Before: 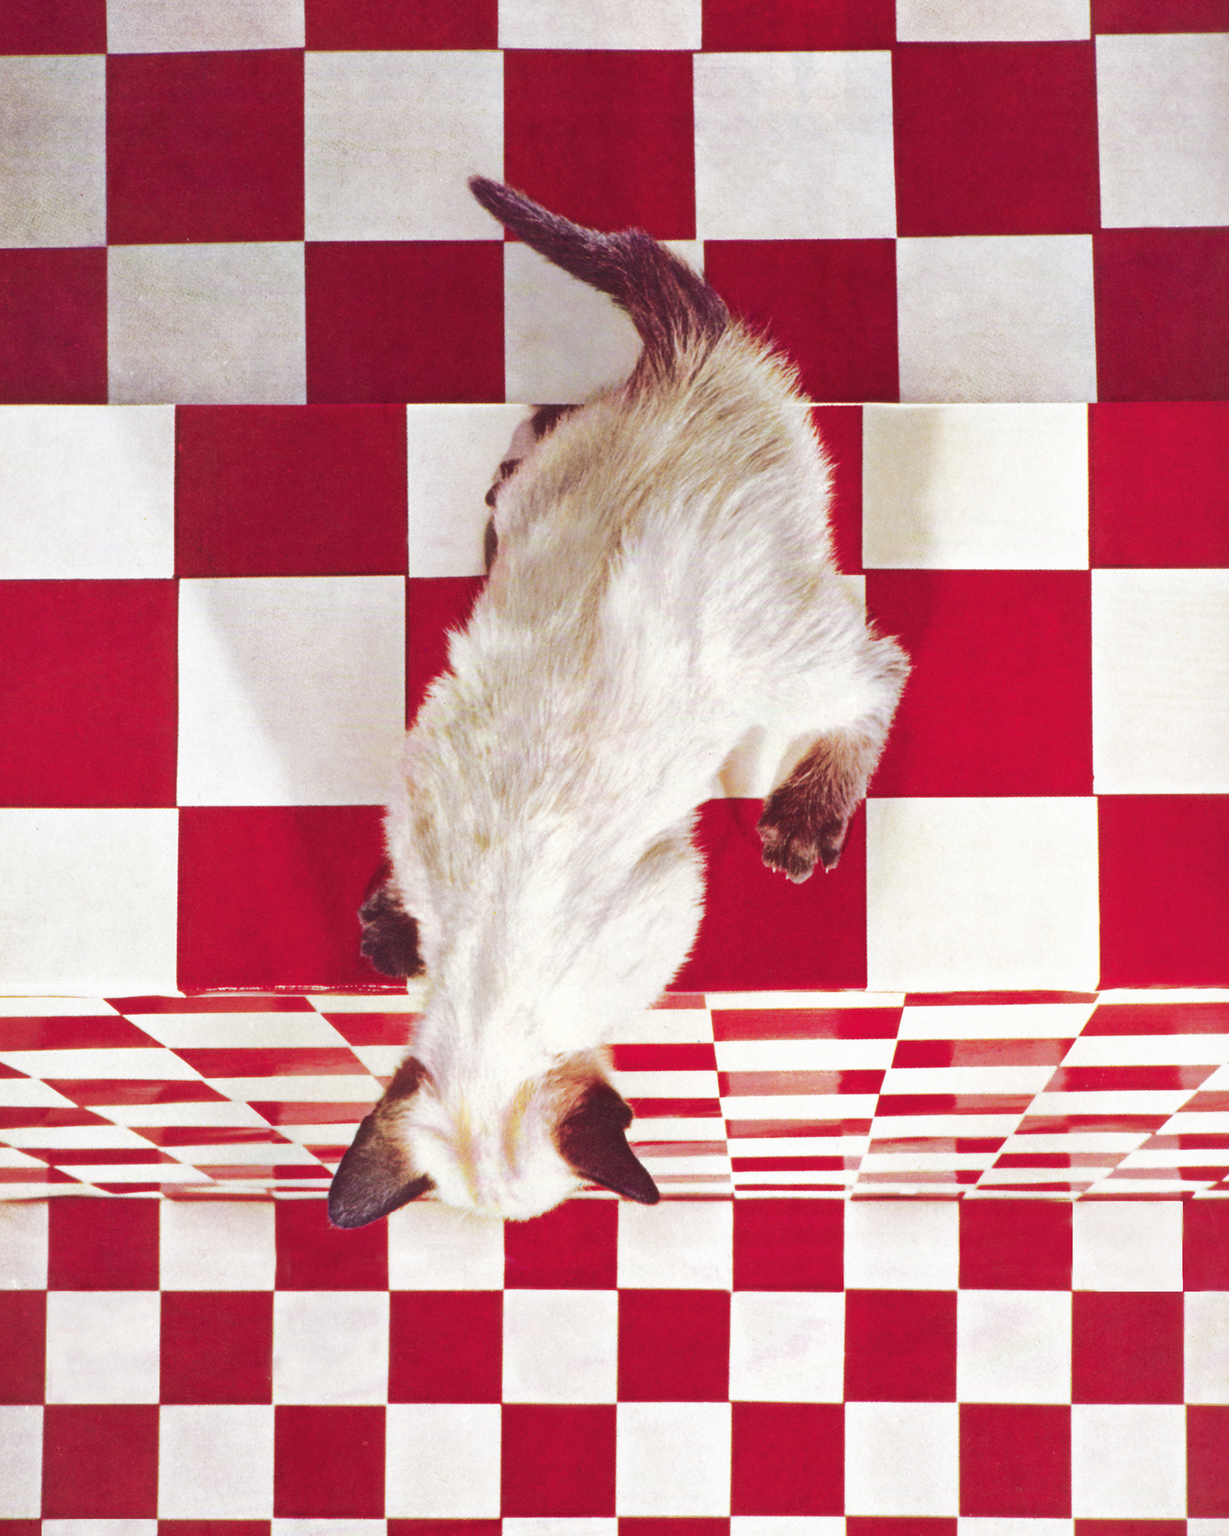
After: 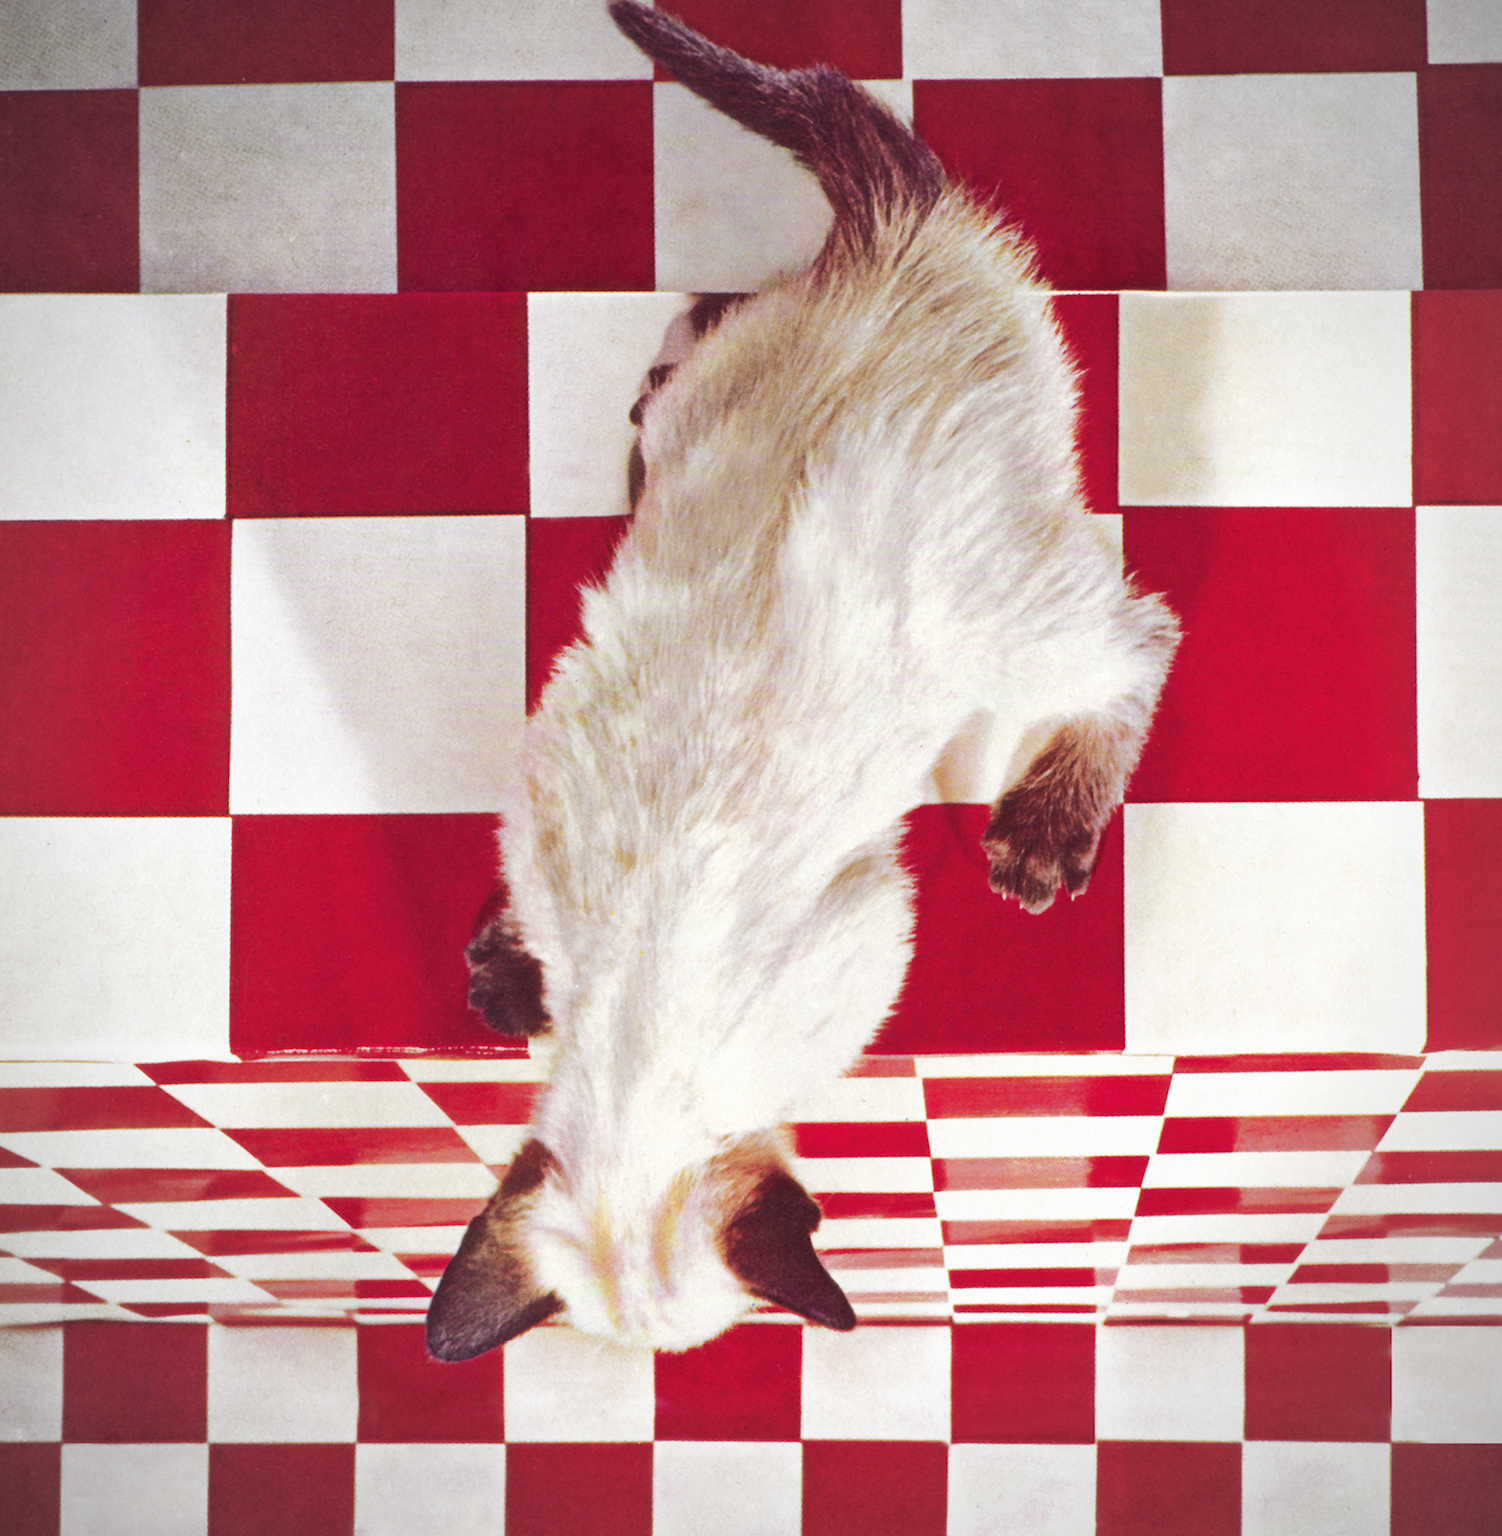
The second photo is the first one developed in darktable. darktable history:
crop and rotate: angle 0.03°, top 11.643%, right 5.651%, bottom 11.189%
vignetting: fall-off radius 60.92%
